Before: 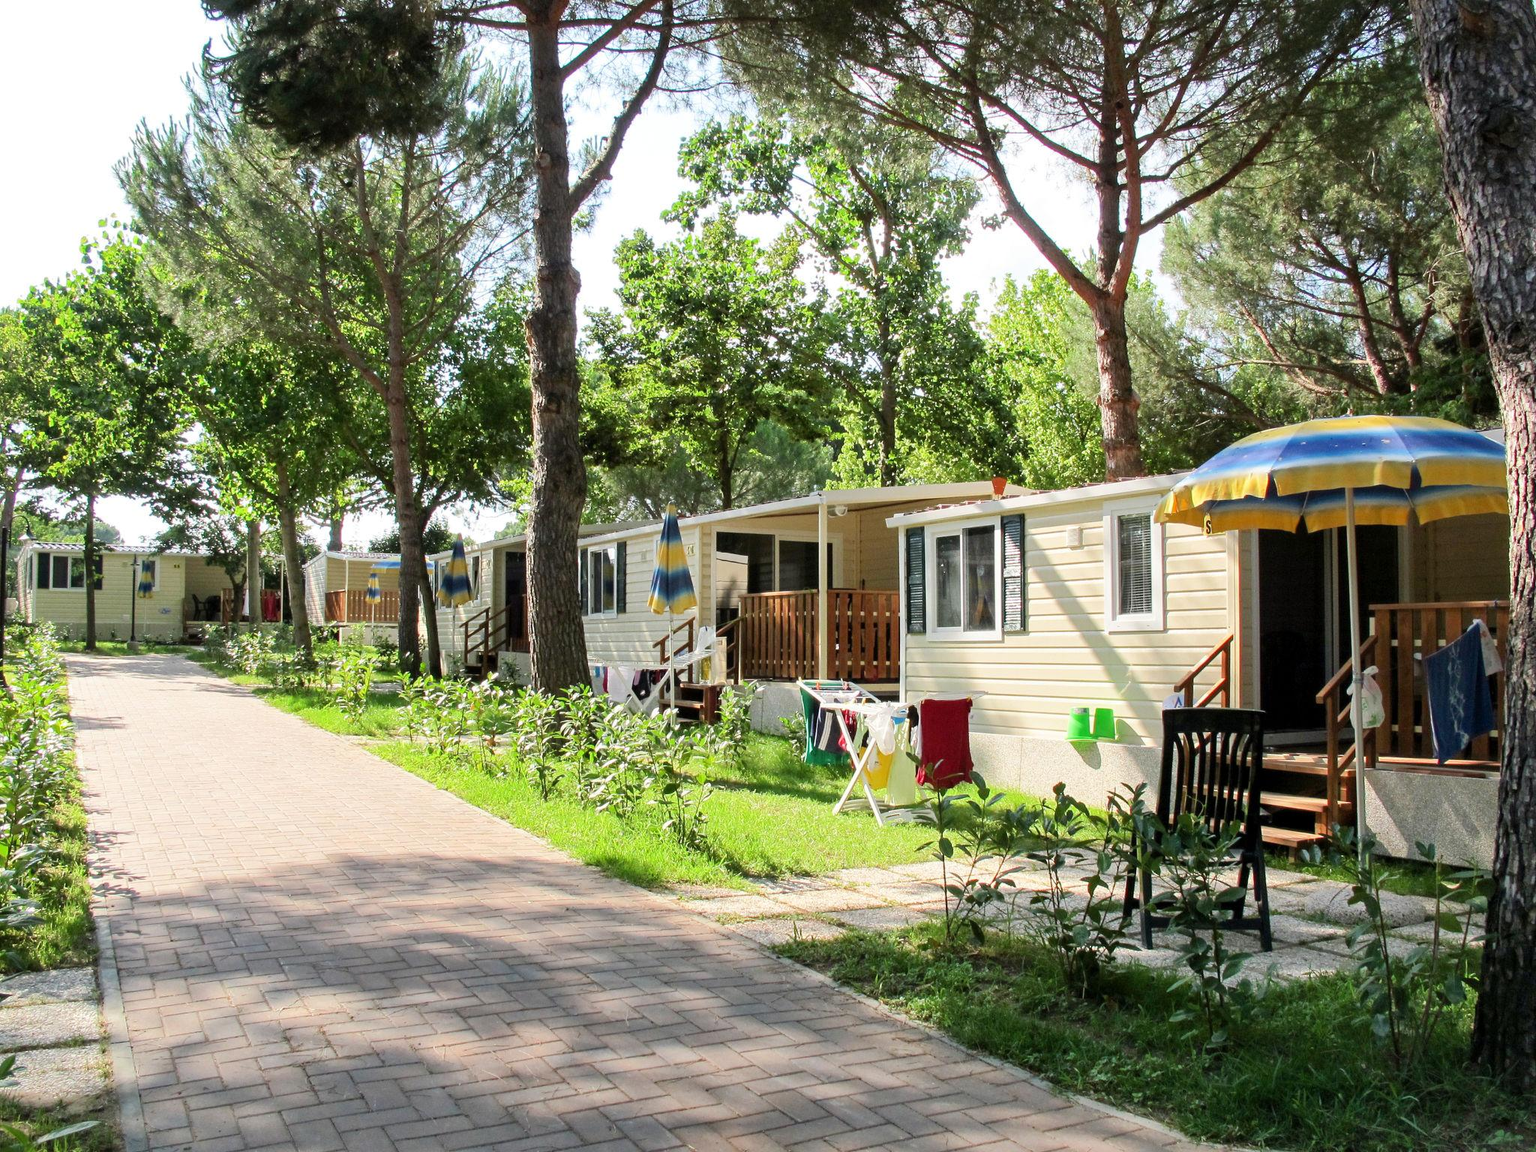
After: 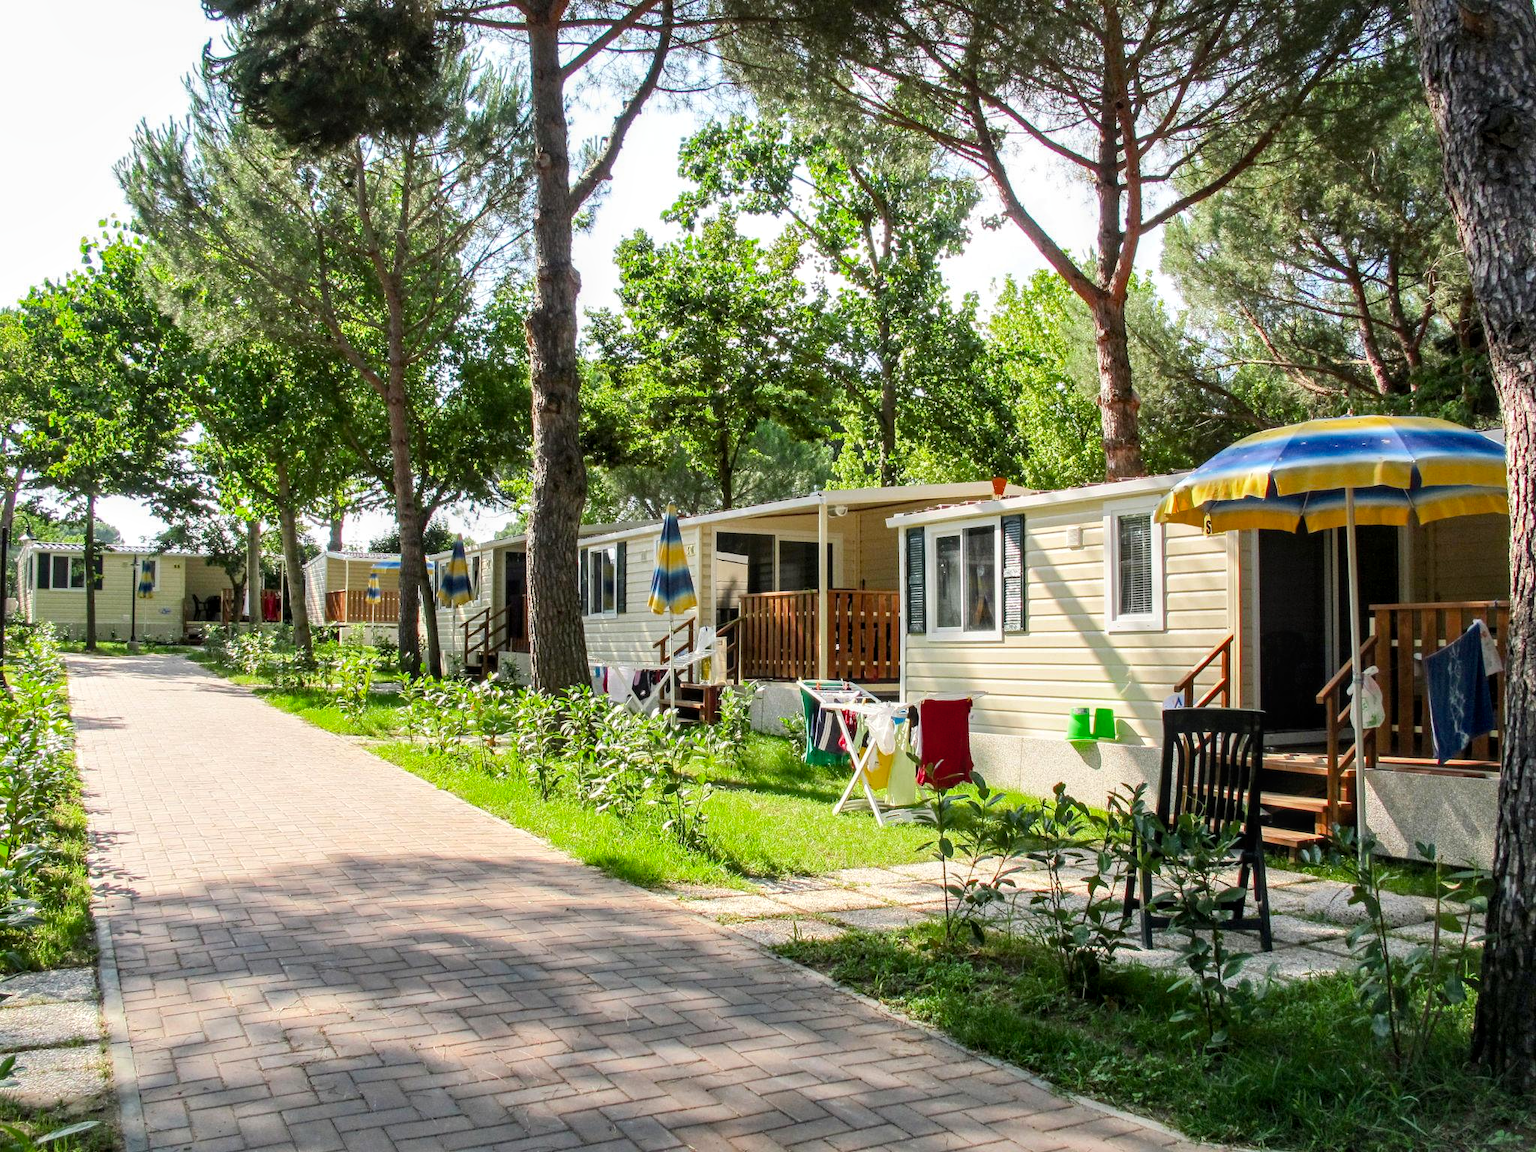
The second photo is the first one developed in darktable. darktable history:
color balance rgb: perceptual saturation grading › global saturation 8.89%, saturation formula JzAzBz (2021)
local contrast: on, module defaults
